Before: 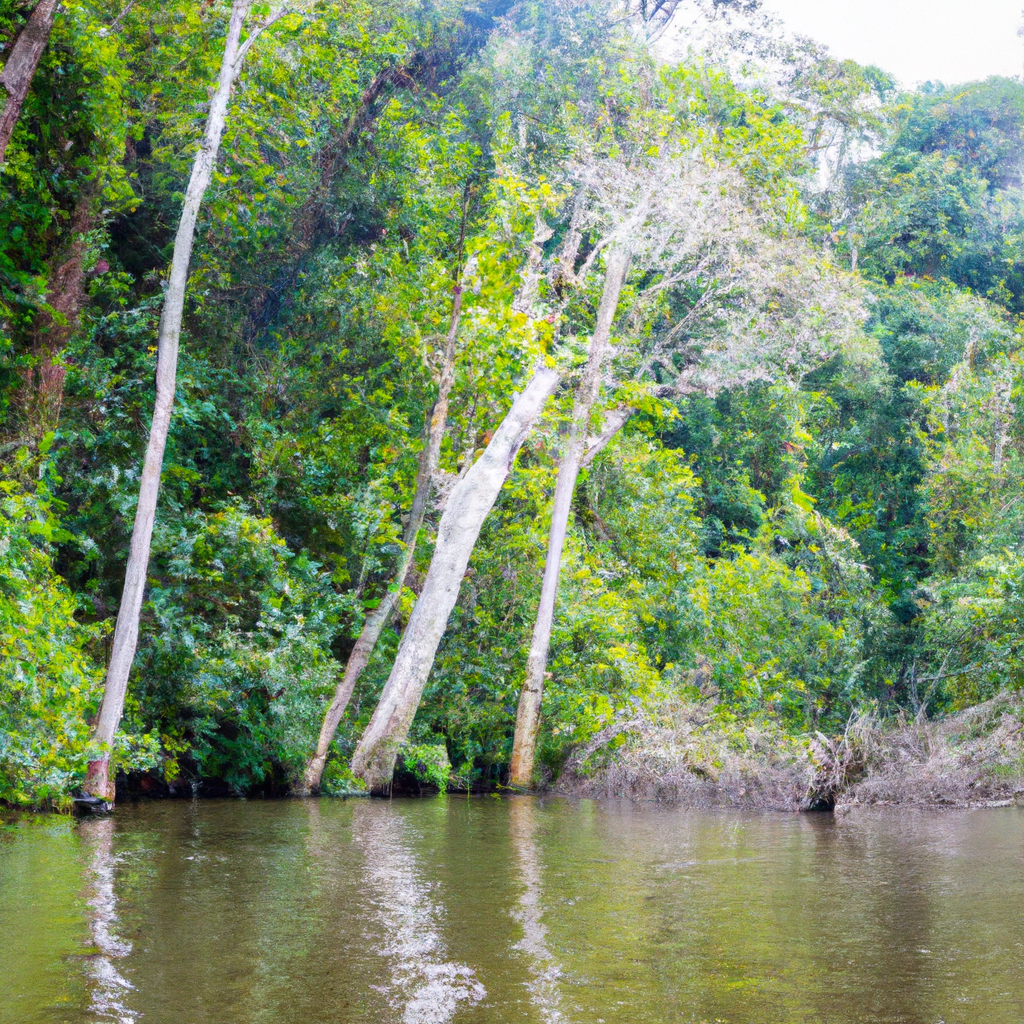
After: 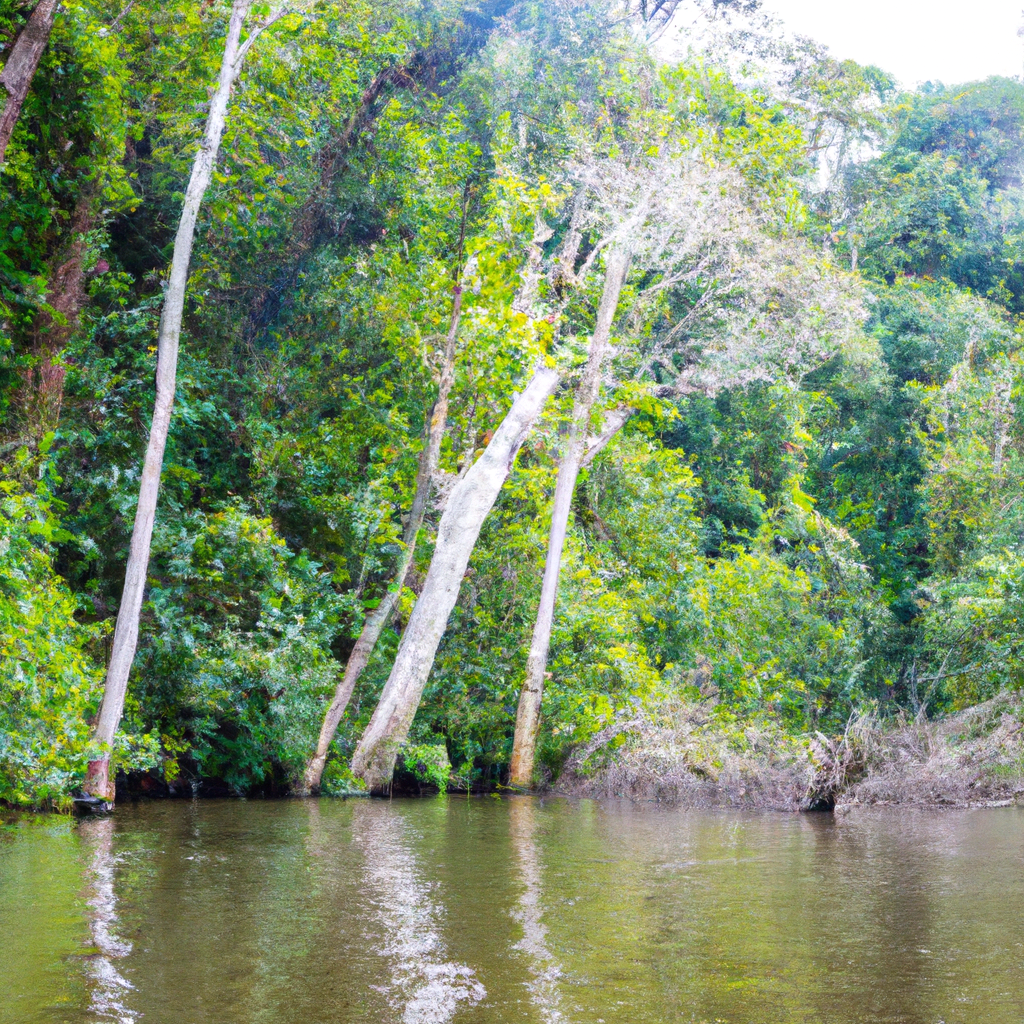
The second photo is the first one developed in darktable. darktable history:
exposure: black level correction -0.001, exposure 0.079 EV, compensate highlight preservation false
